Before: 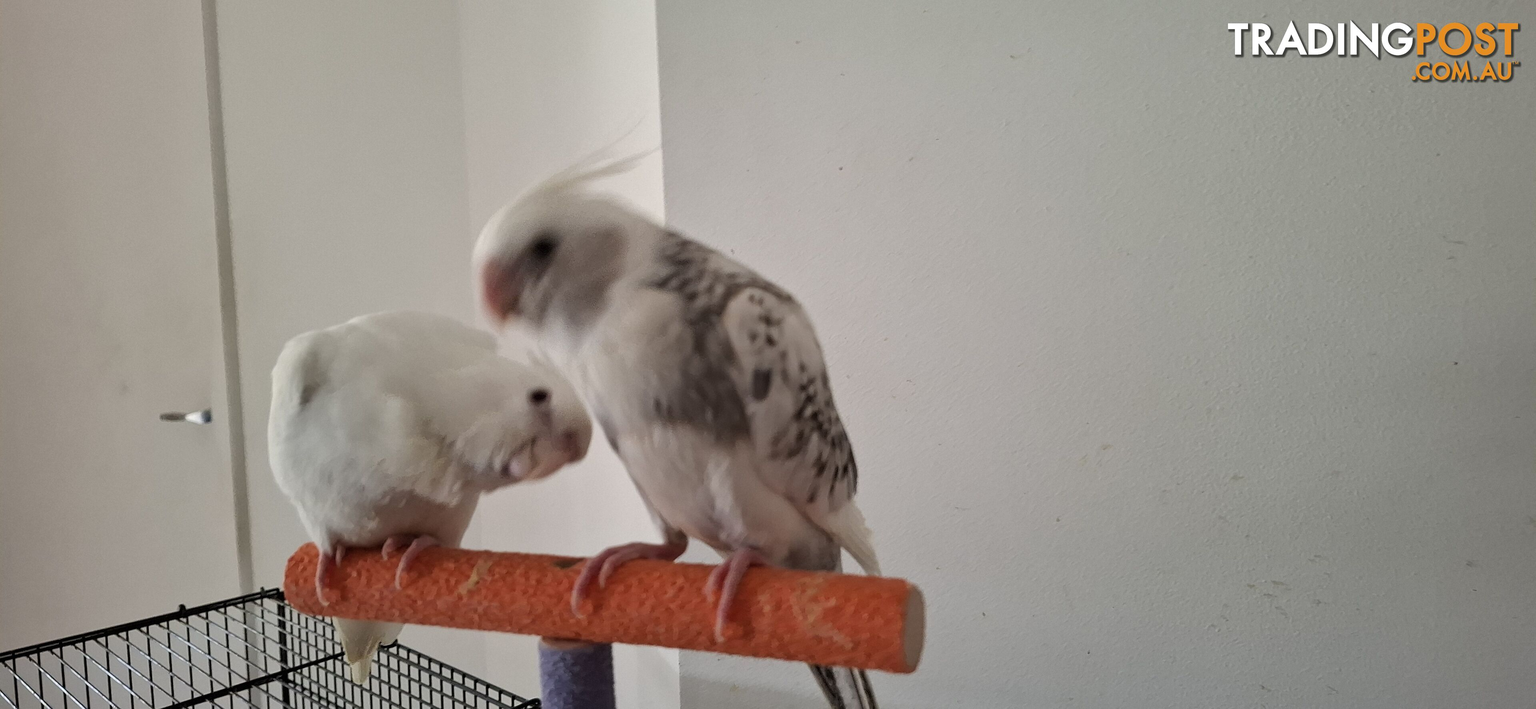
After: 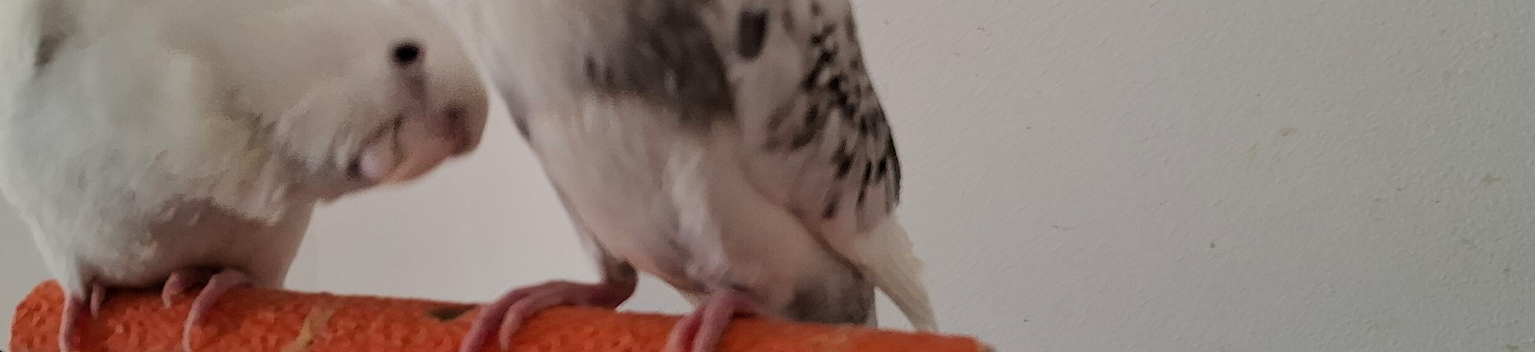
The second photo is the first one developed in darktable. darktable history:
crop: left 18.091%, top 51.13%, right 17.525%, bottom 16.85%
filmic rgb: black relative exposure -7.15 EV, white relative exposure 5.36 EV, hardness 3.02, color science v6 (2022)
white balance: red 1, blue 1
